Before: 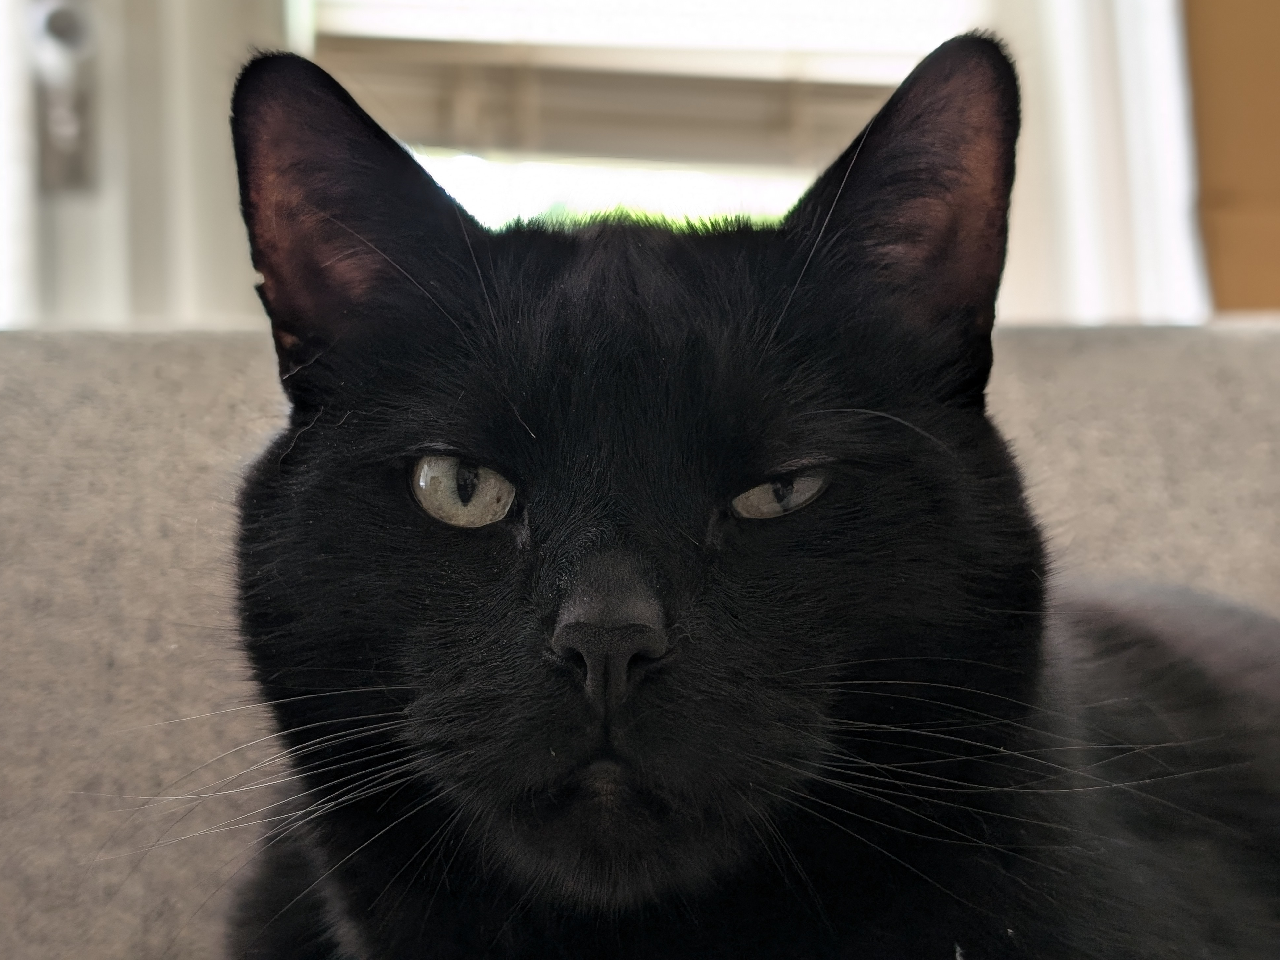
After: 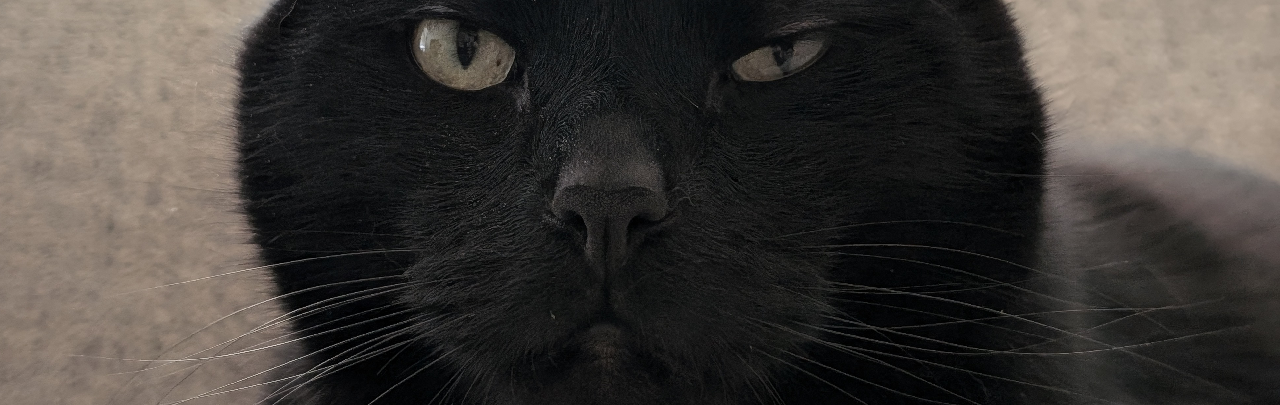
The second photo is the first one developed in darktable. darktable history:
crop: top 45.551%, bottom 12.262%
white balance: emerald 1
